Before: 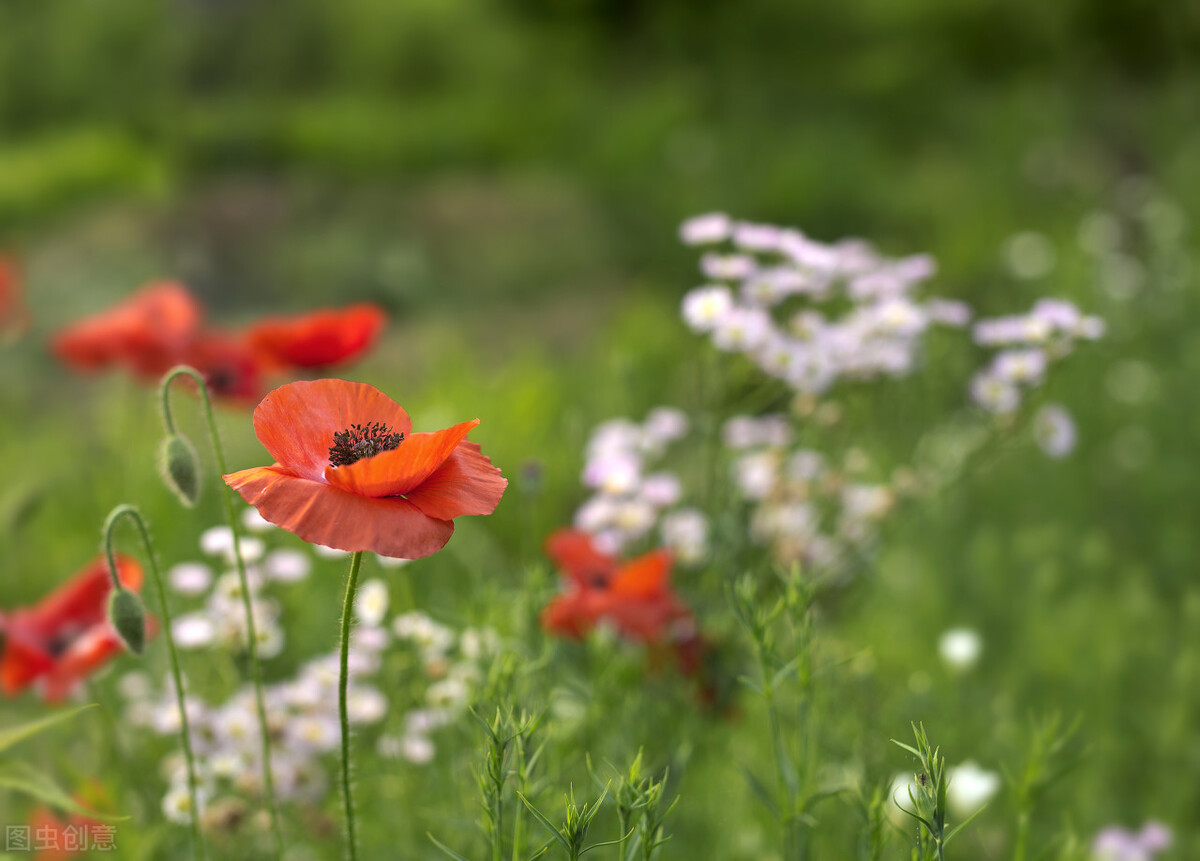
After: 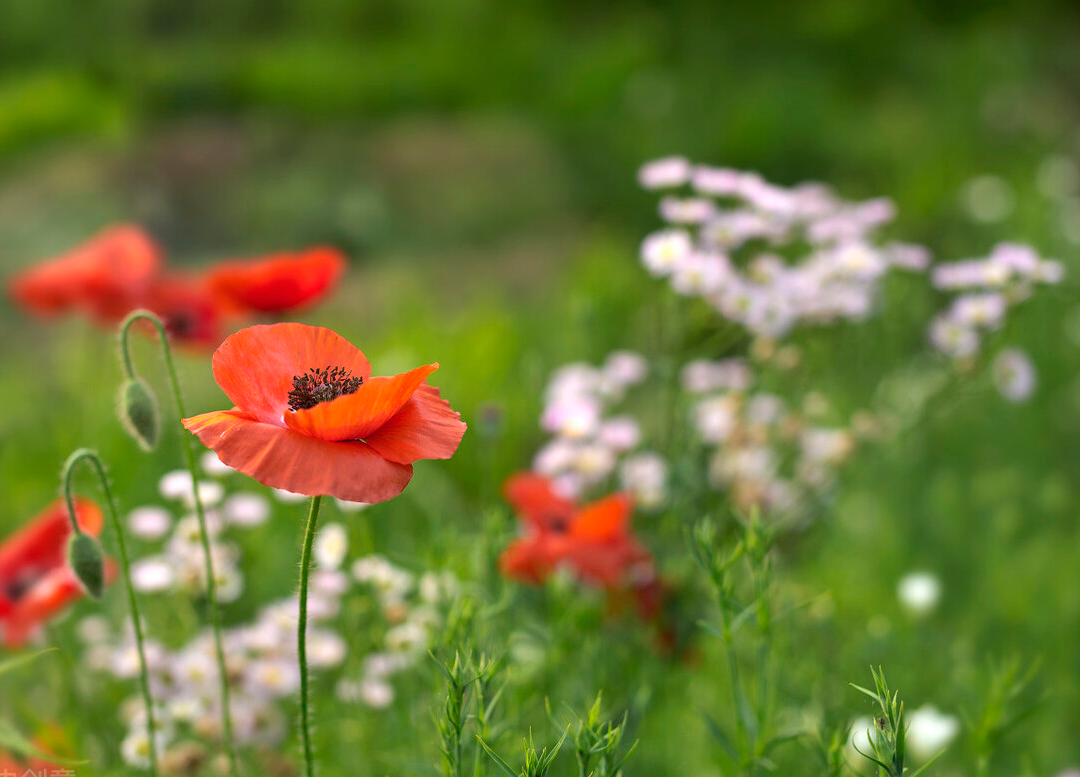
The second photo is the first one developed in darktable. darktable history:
crop: left 3.49%, top 6.517%, right 6.501%, bottom 3.19%
